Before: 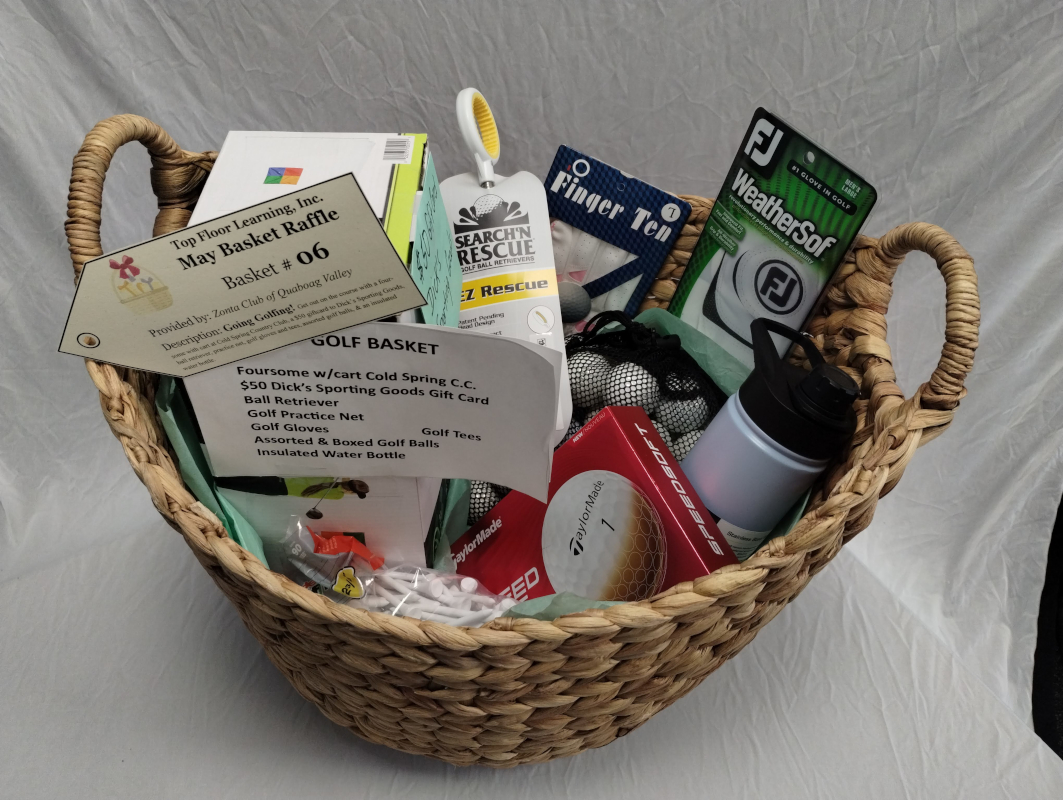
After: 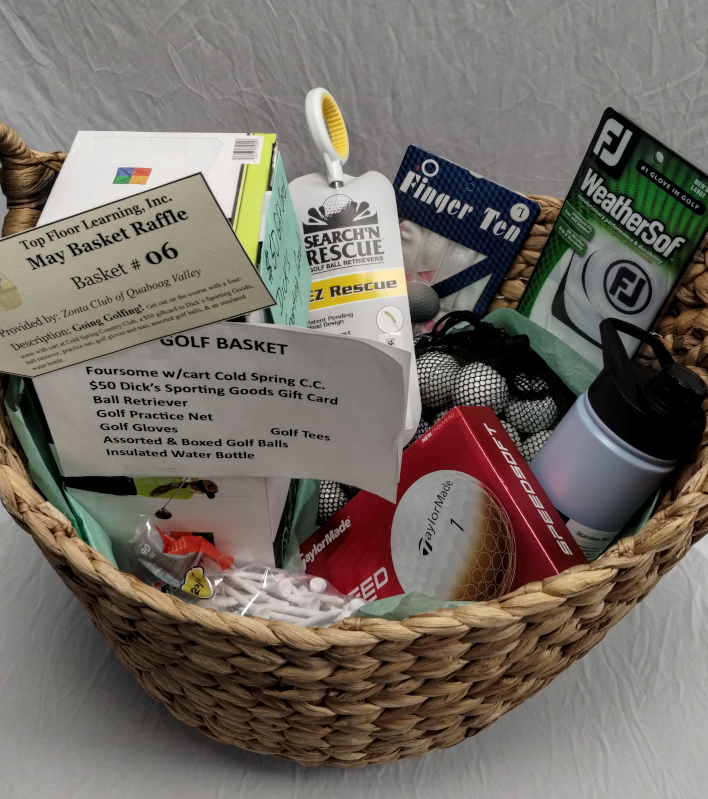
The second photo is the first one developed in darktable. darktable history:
local contrast: on, module defaults
crop and rotate: left 14.292%, right 19.041%
